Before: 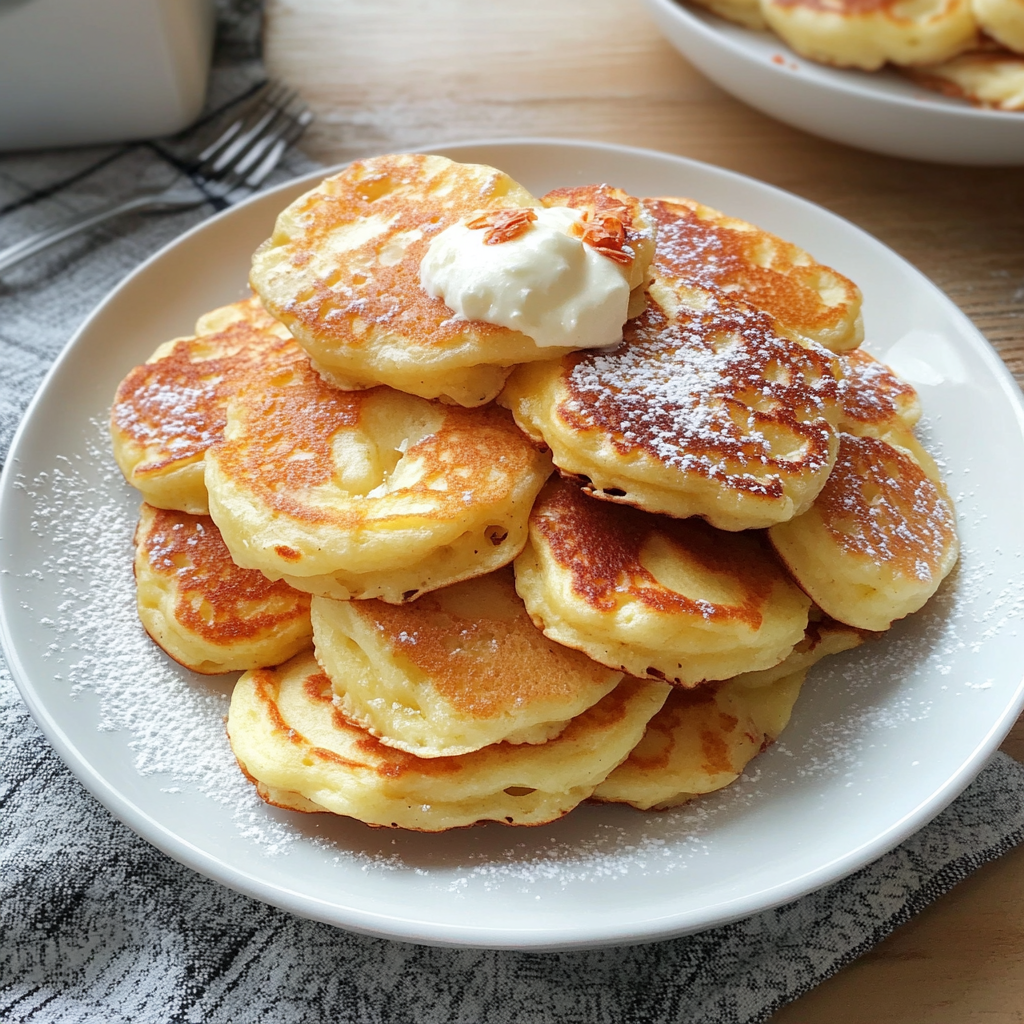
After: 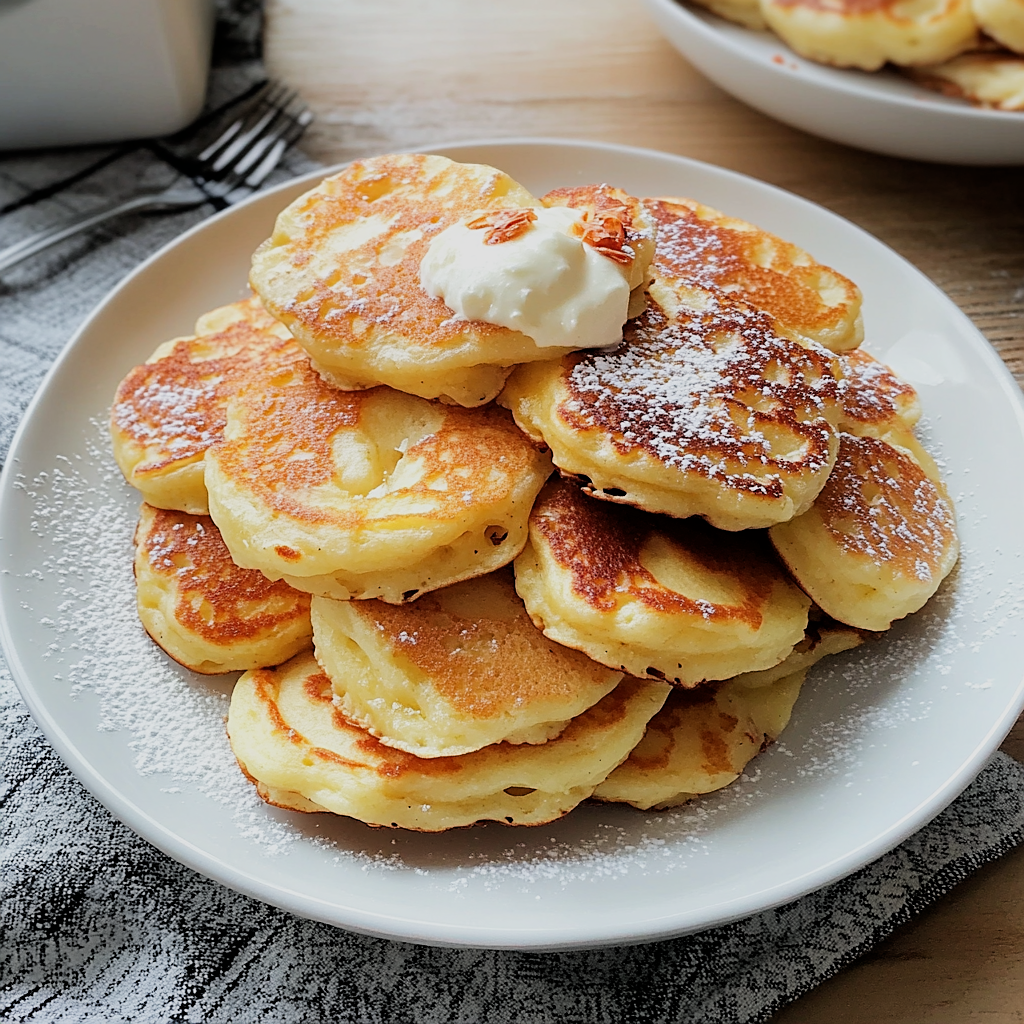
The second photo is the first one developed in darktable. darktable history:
filmic rgb: black relative exposure -5 EV, hardness 2.88, contrast 1.2
sharpen: on, module defaults
